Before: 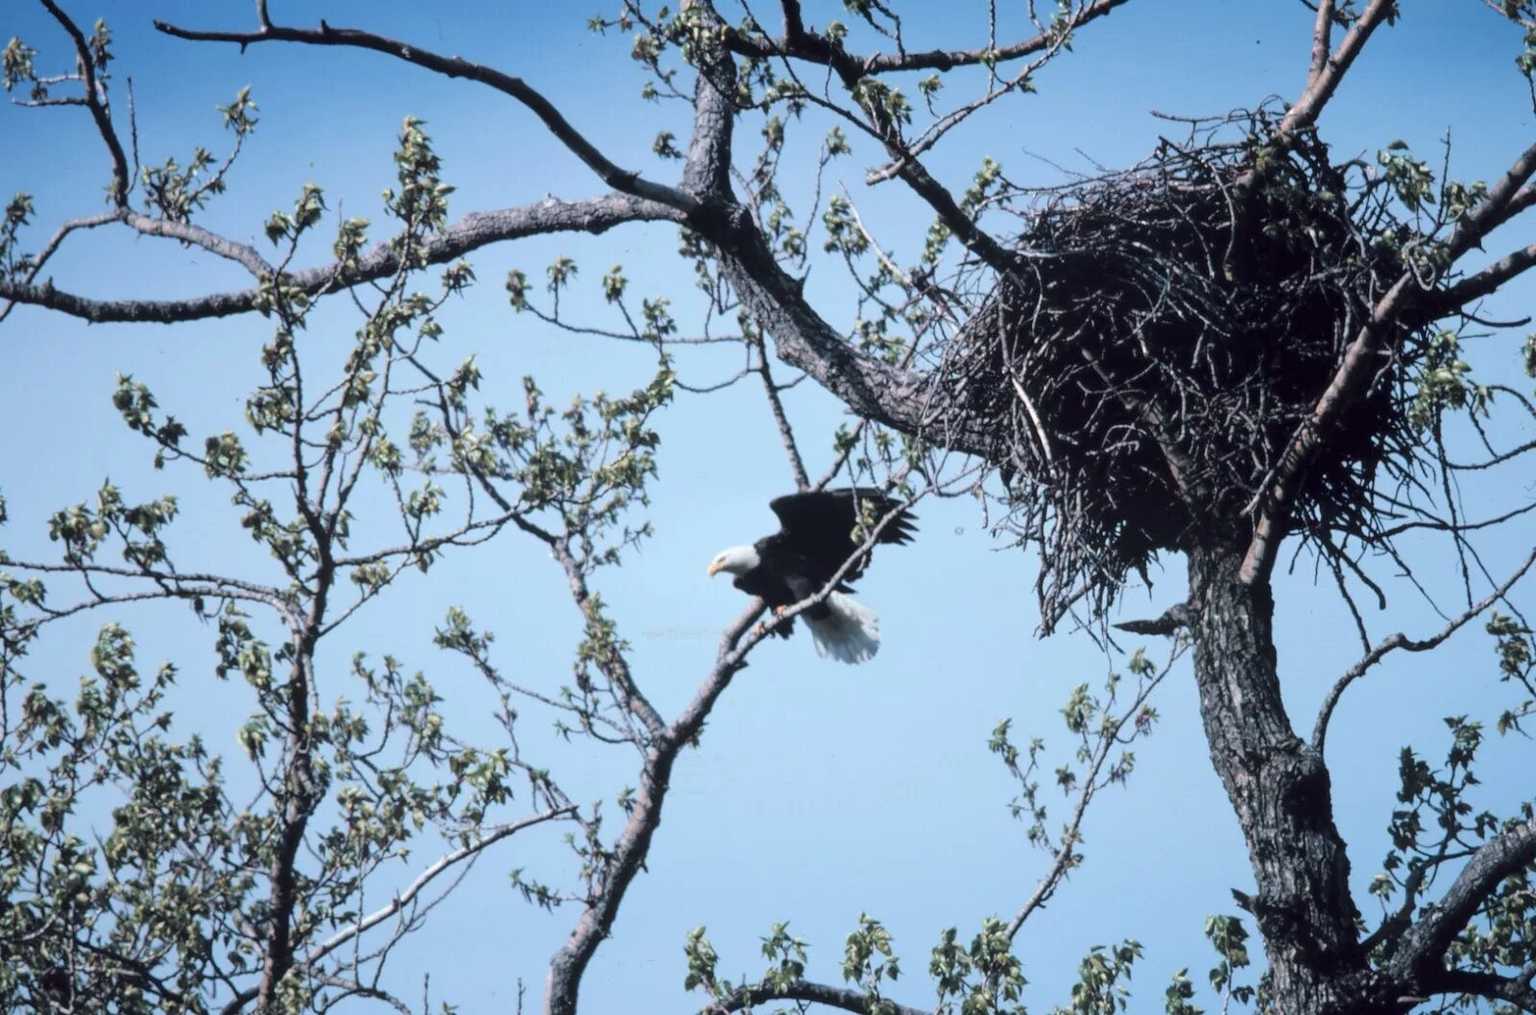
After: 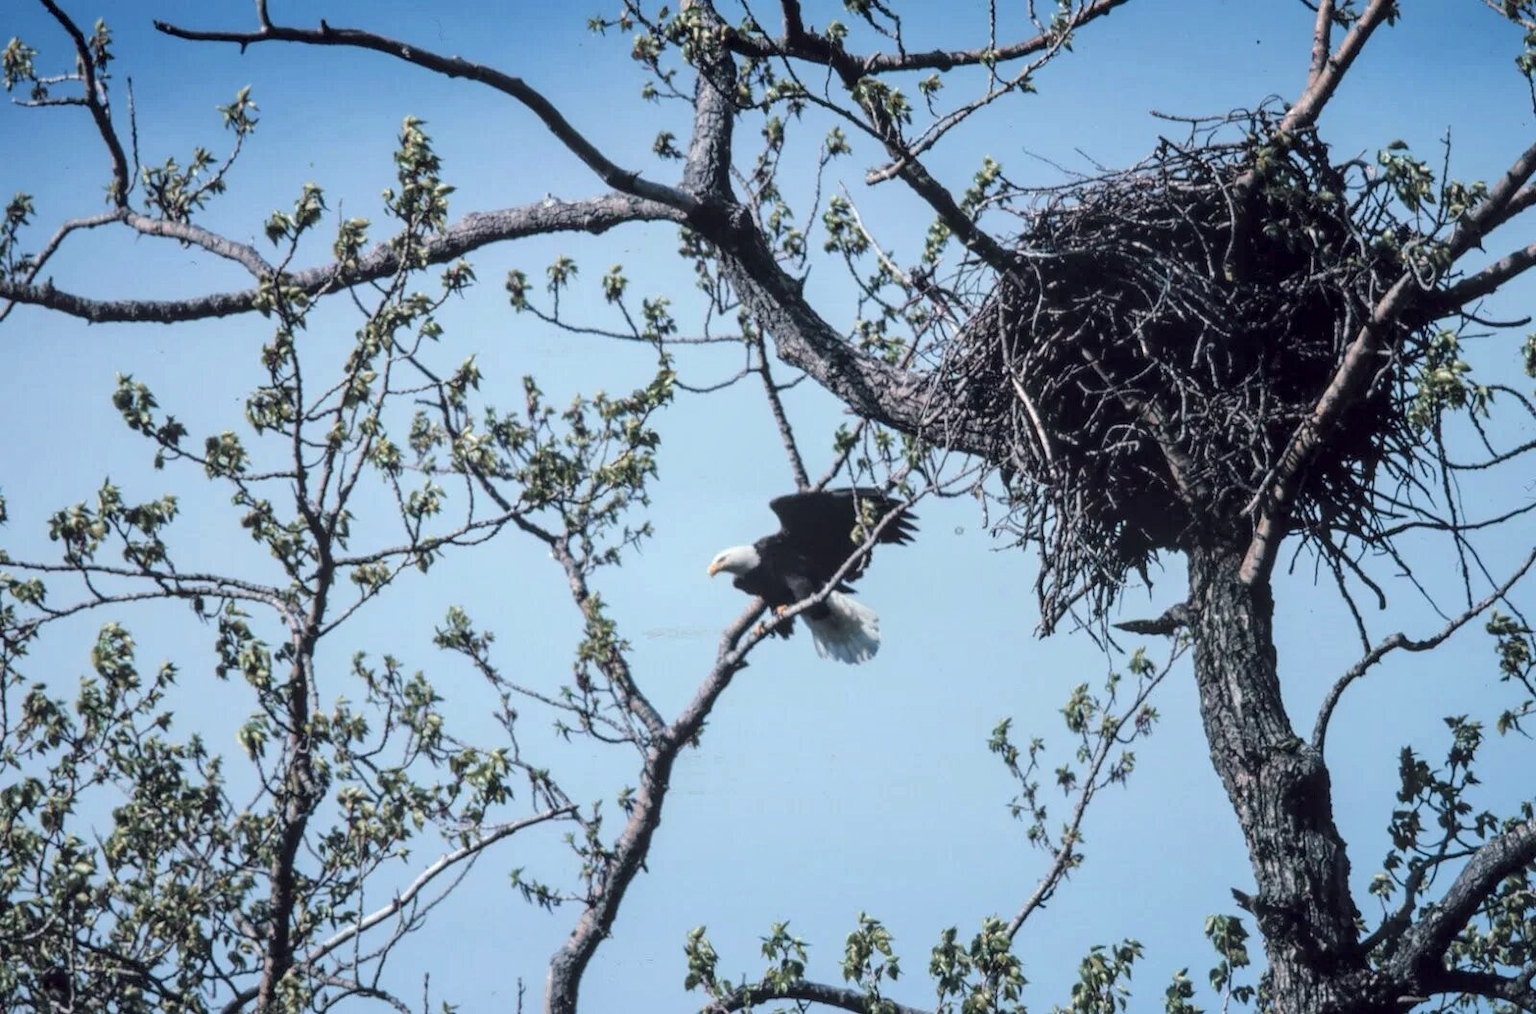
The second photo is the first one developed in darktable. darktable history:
color correction: highlights b* 2.94
local contrast: on, module defaults
shadows and highlights: shadows 24.83, highlights -26.28
